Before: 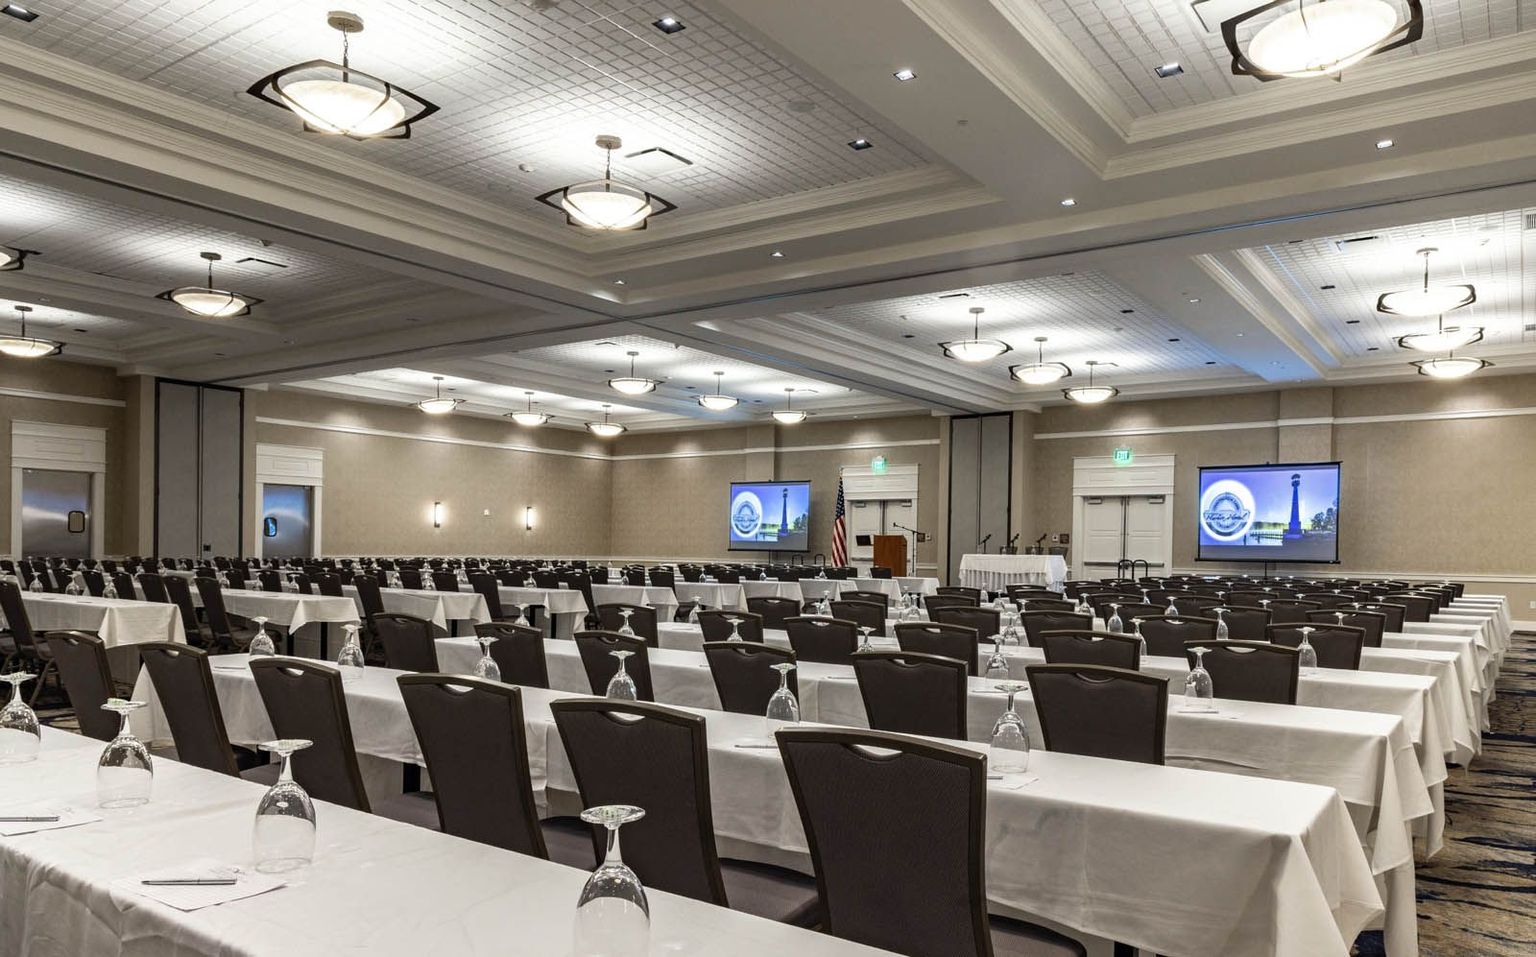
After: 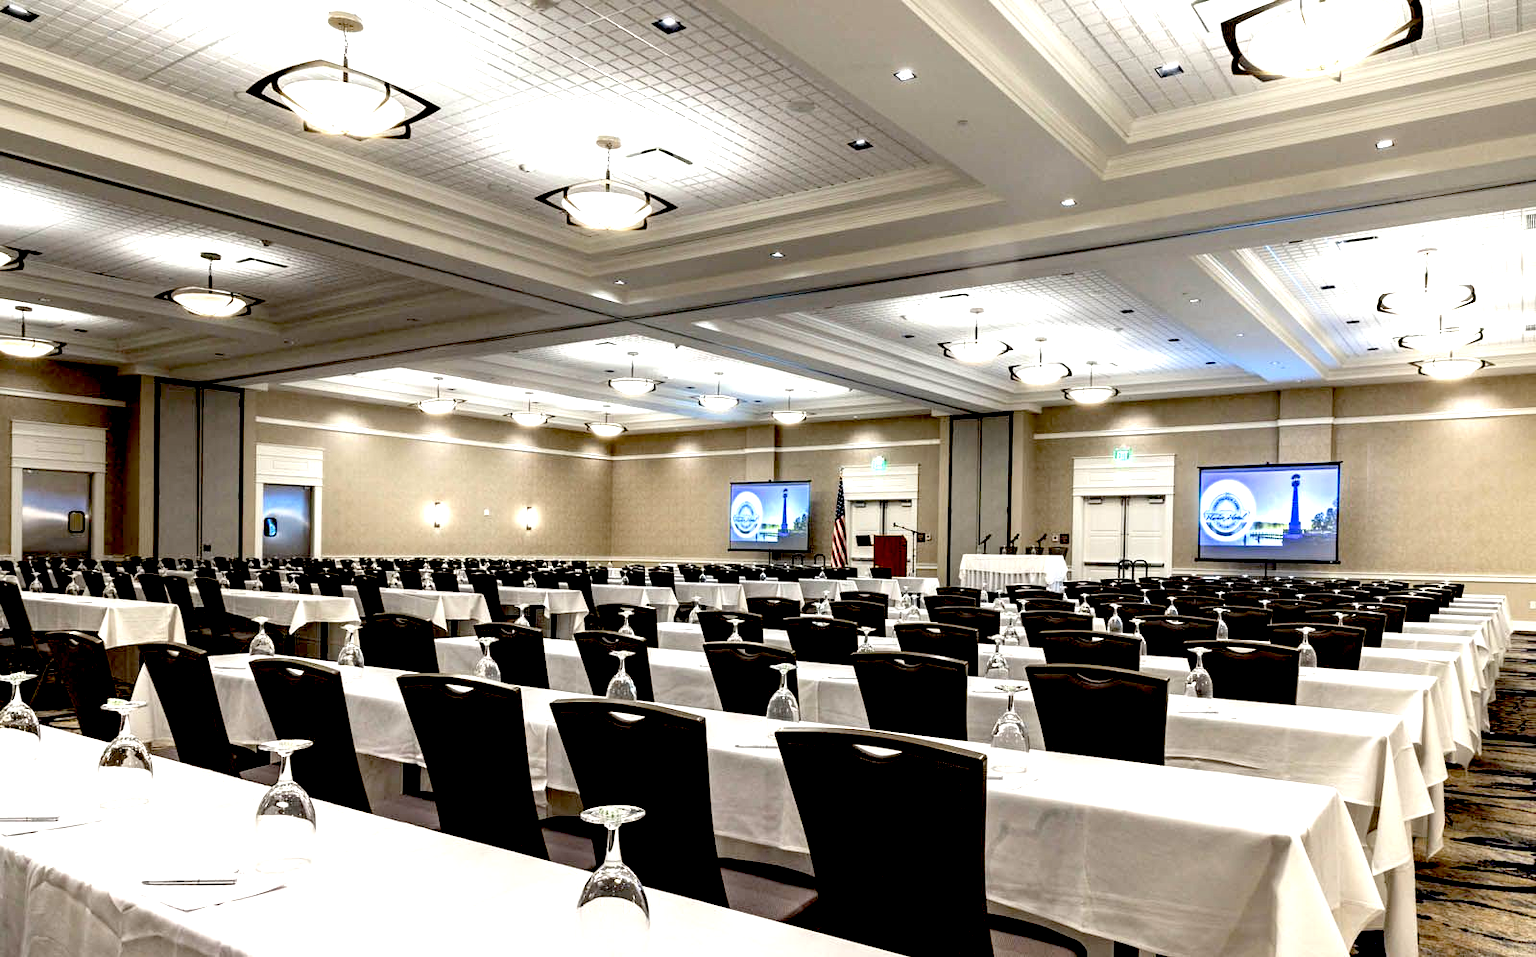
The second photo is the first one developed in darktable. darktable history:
exposure: black level correction 0.034, exposure 0.909 EV, compensate highlight preservation false
